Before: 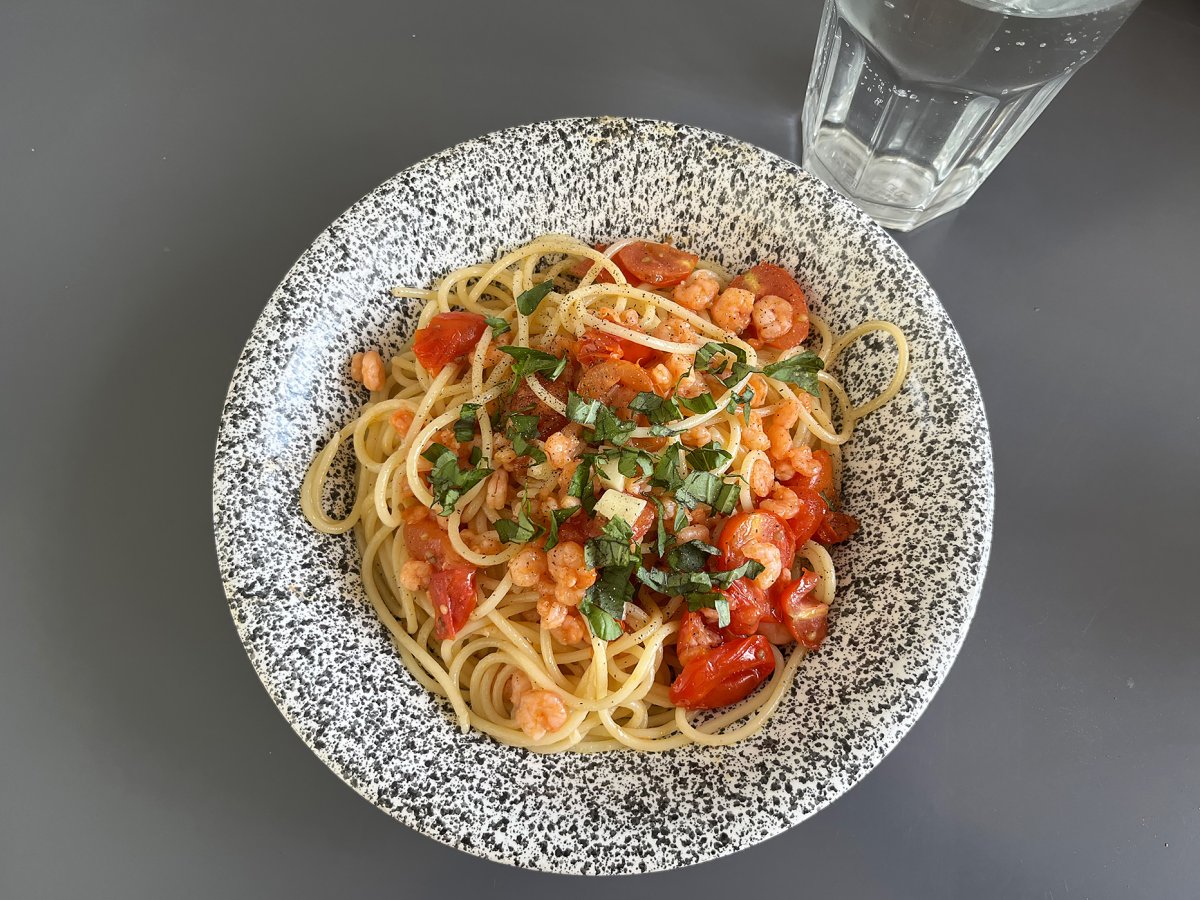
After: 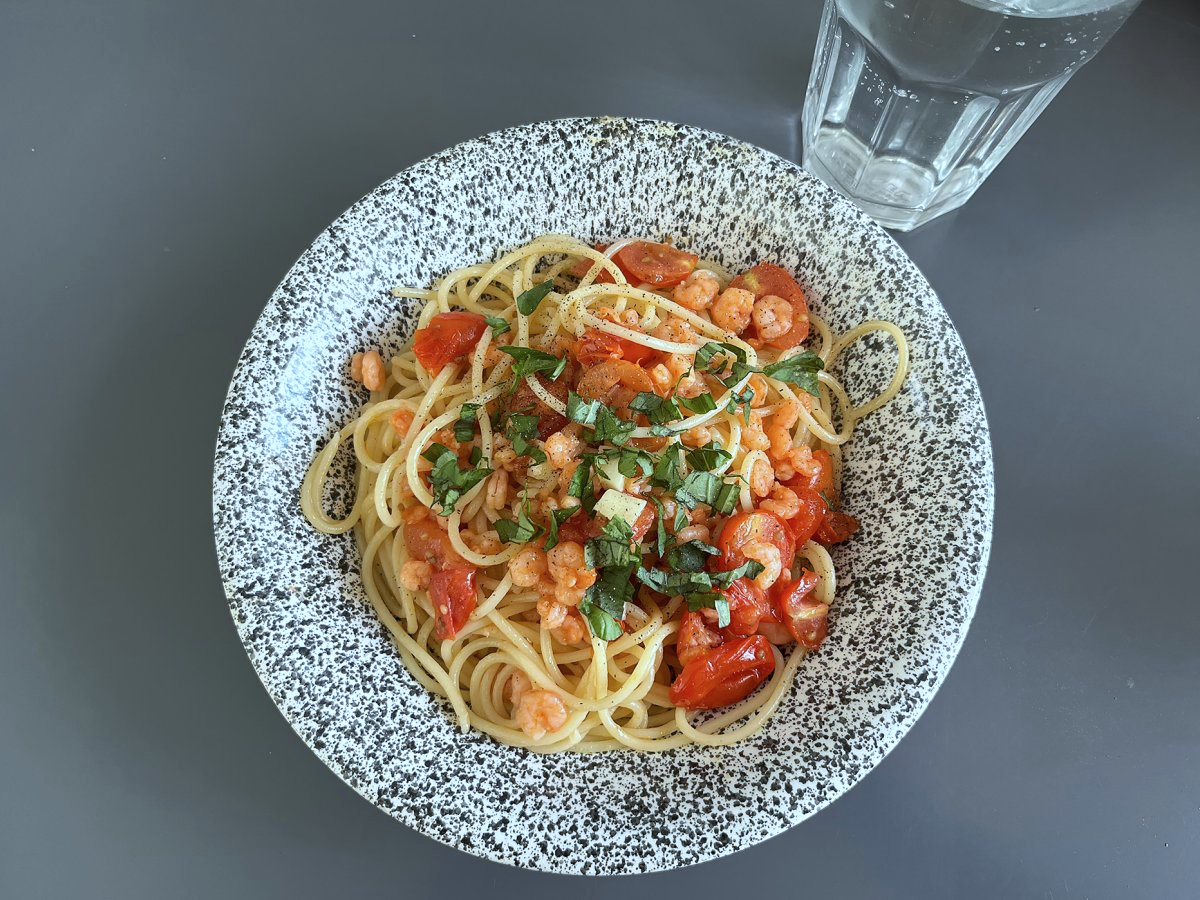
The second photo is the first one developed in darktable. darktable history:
color calibration: illuminant F (fluorescent), F source F9 (Cool White Deluxe 4150 K) – high CRI, x 0.374, y 0.373, temperature 4151.1 K
